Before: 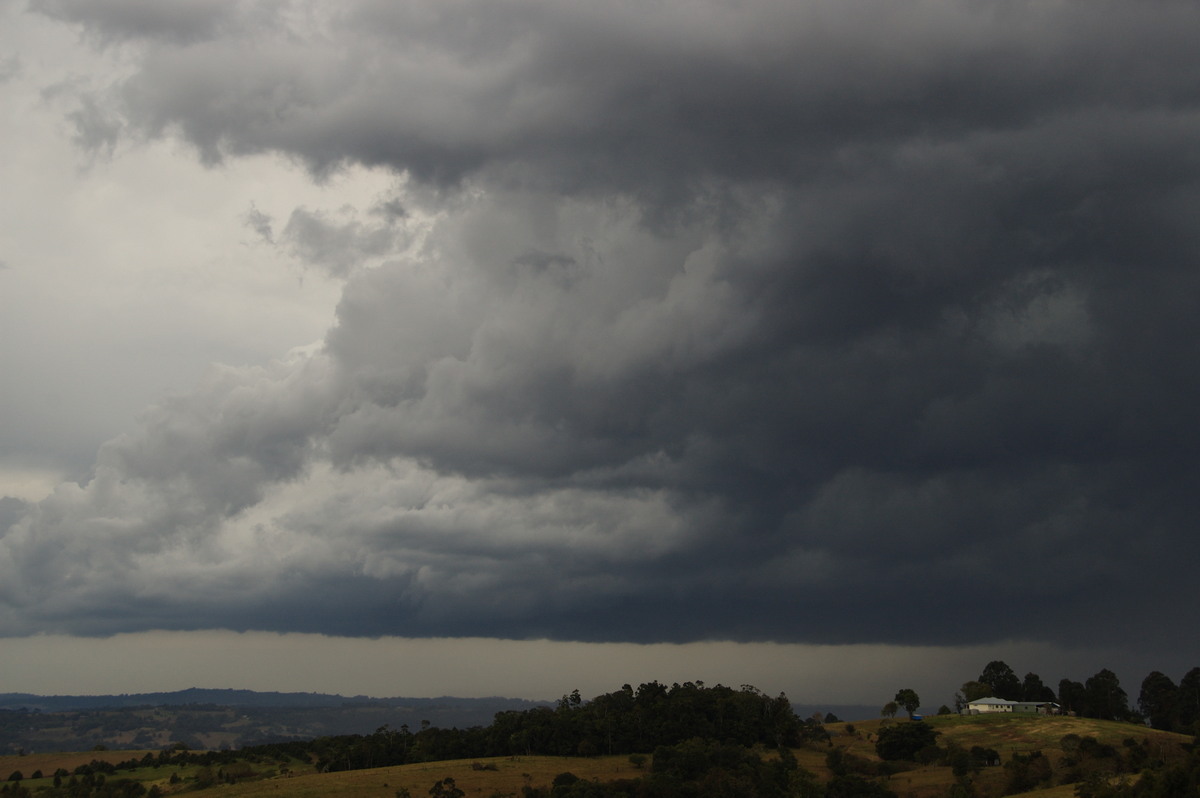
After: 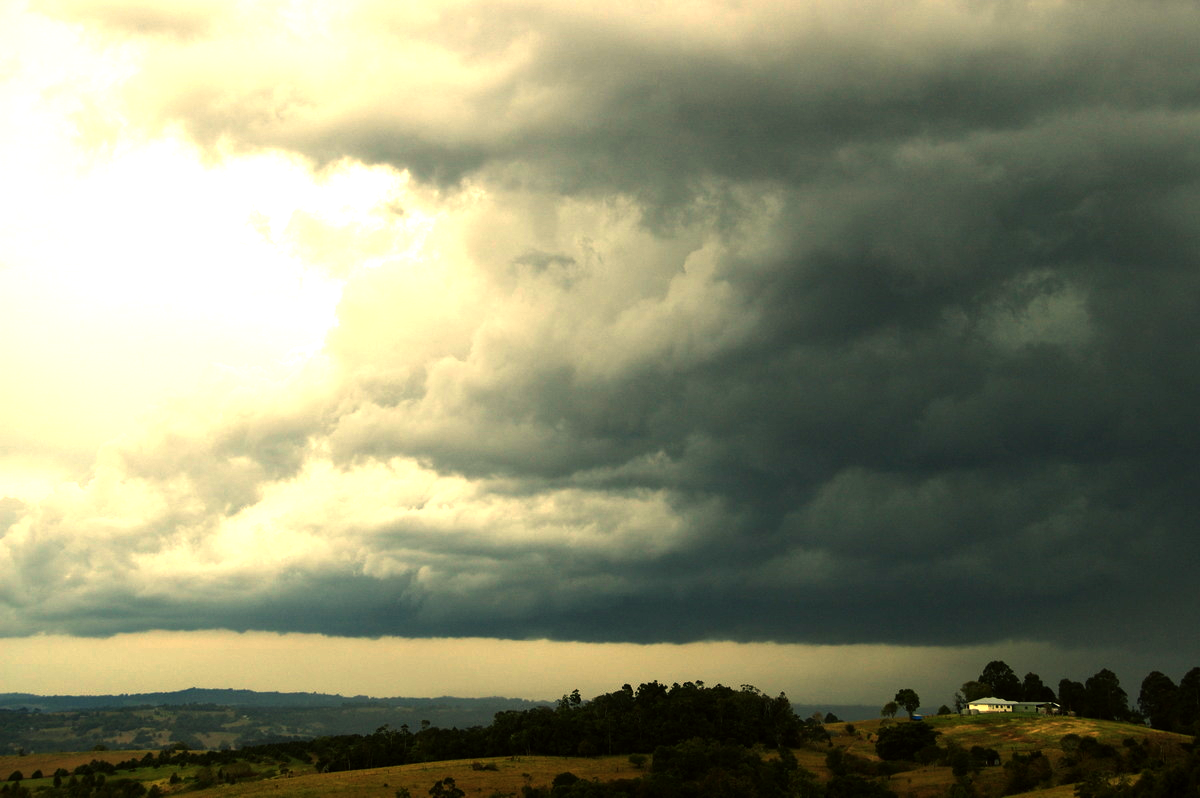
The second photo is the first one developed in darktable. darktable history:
exposure: black level correction 0, exposure 1.45 EV, compensate exposure bias true, compensate highlight preservation false
color balance: mode lift, gamma, gain (sRGB), lift [1.014, 0.966, 0.918, 0.87], gamma [0.86, 0.734, 0.918, 0.976], gain [1.063, 1.13, 1.063, 0.86]
